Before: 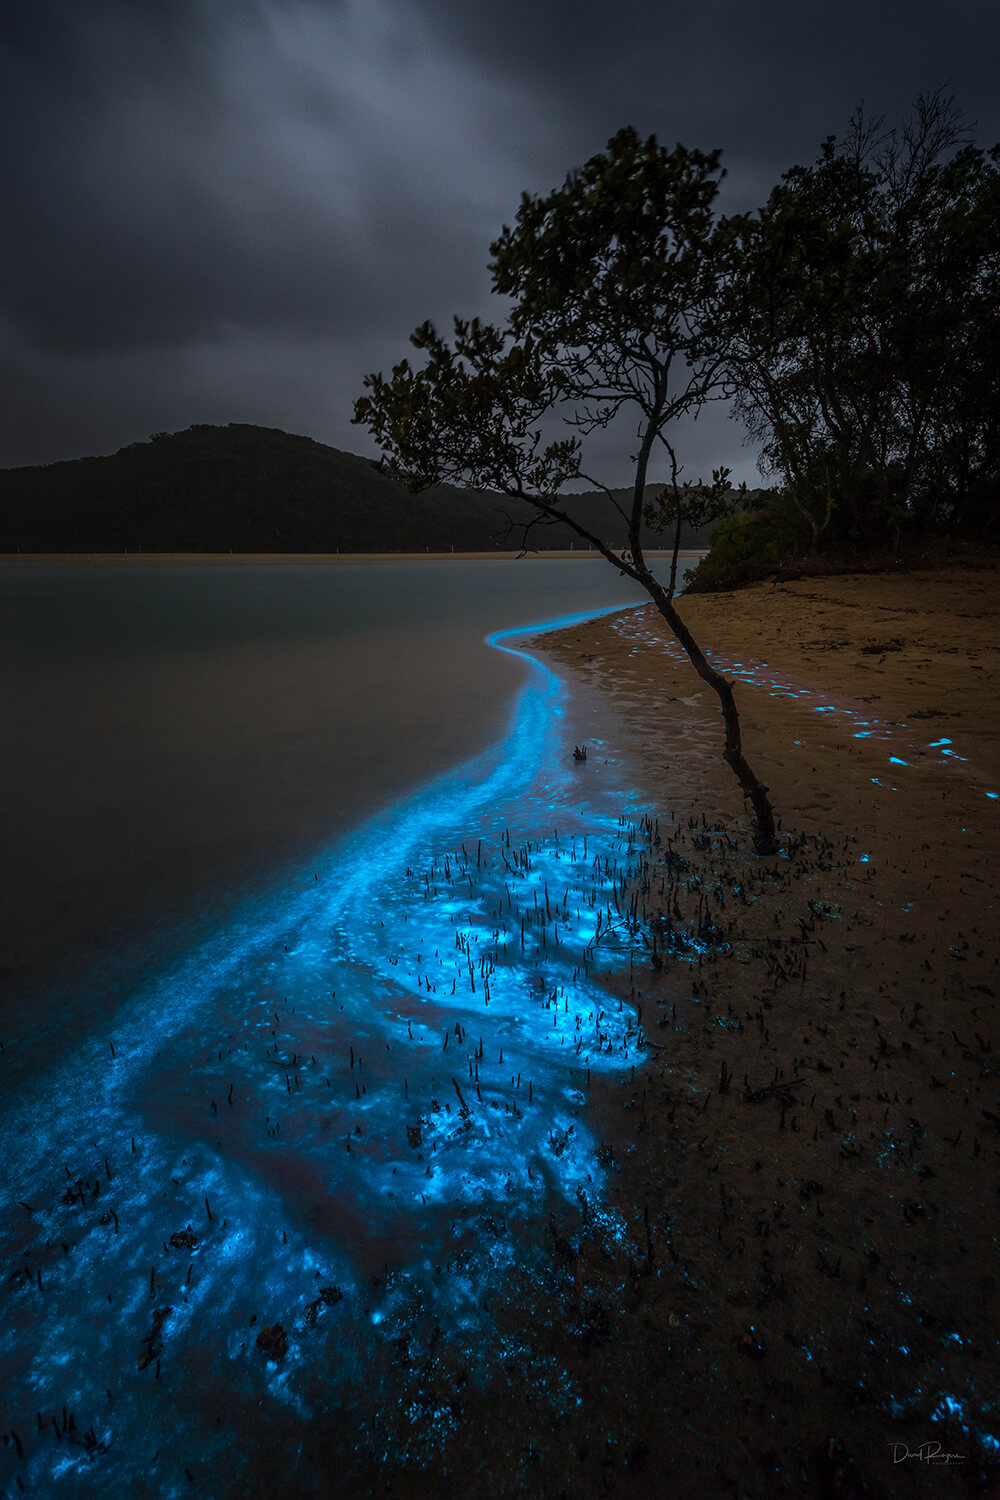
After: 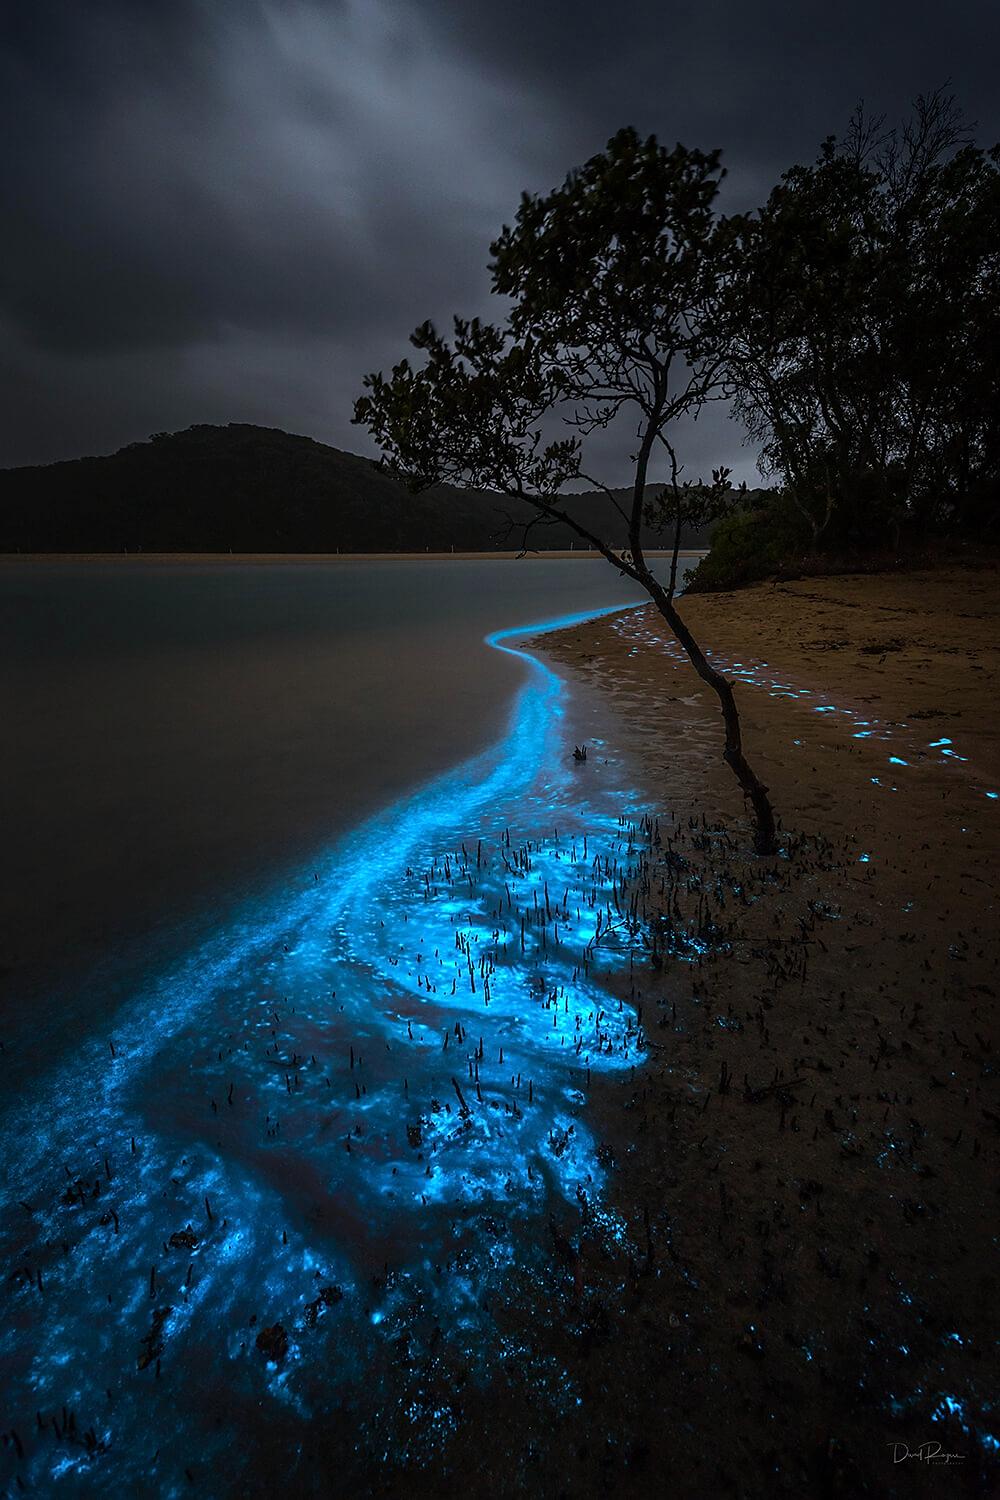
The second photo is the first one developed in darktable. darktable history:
sharpen: radius 1.458, amount 0.398, threshold 1.271
tone equalizer: -8 EV -0.417 EV, -7 EV -0.389 EV, -6 EV -0.333 EV, -5 EV -0.222 EV, -3 EV 0.222 EV, -2 EV 0.333 EV, -1 EV 0.389 EV, +0 EV 0.417 EV, edges refinement/feathering 500, mask exposure compensation -1.57 EV, preserve details no
